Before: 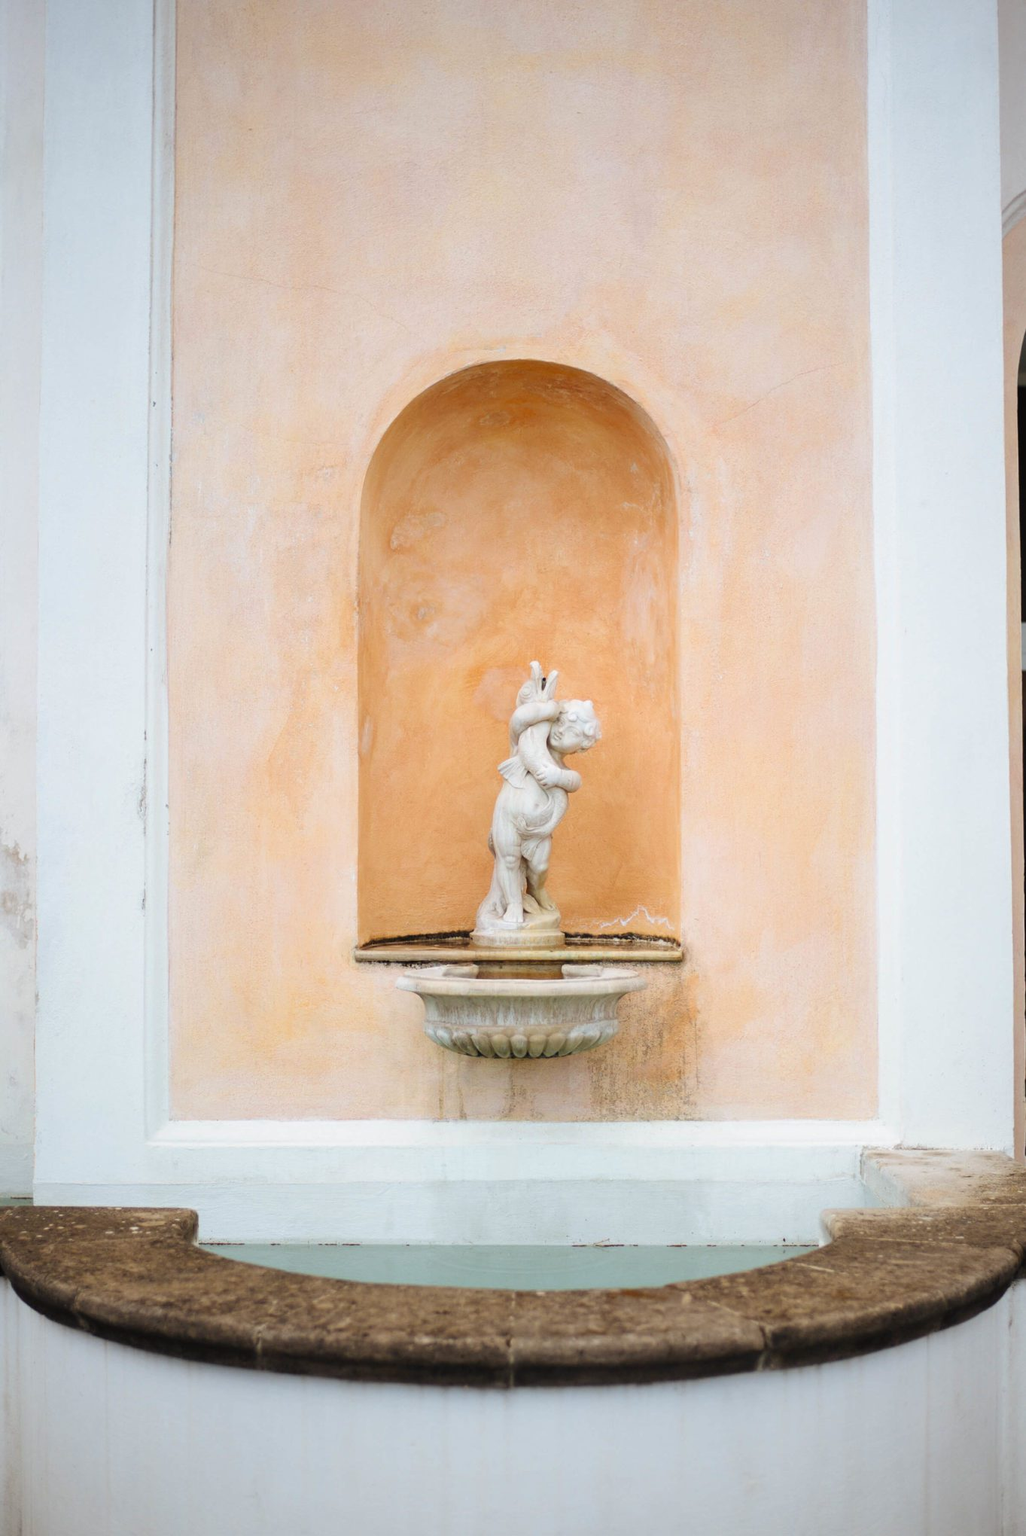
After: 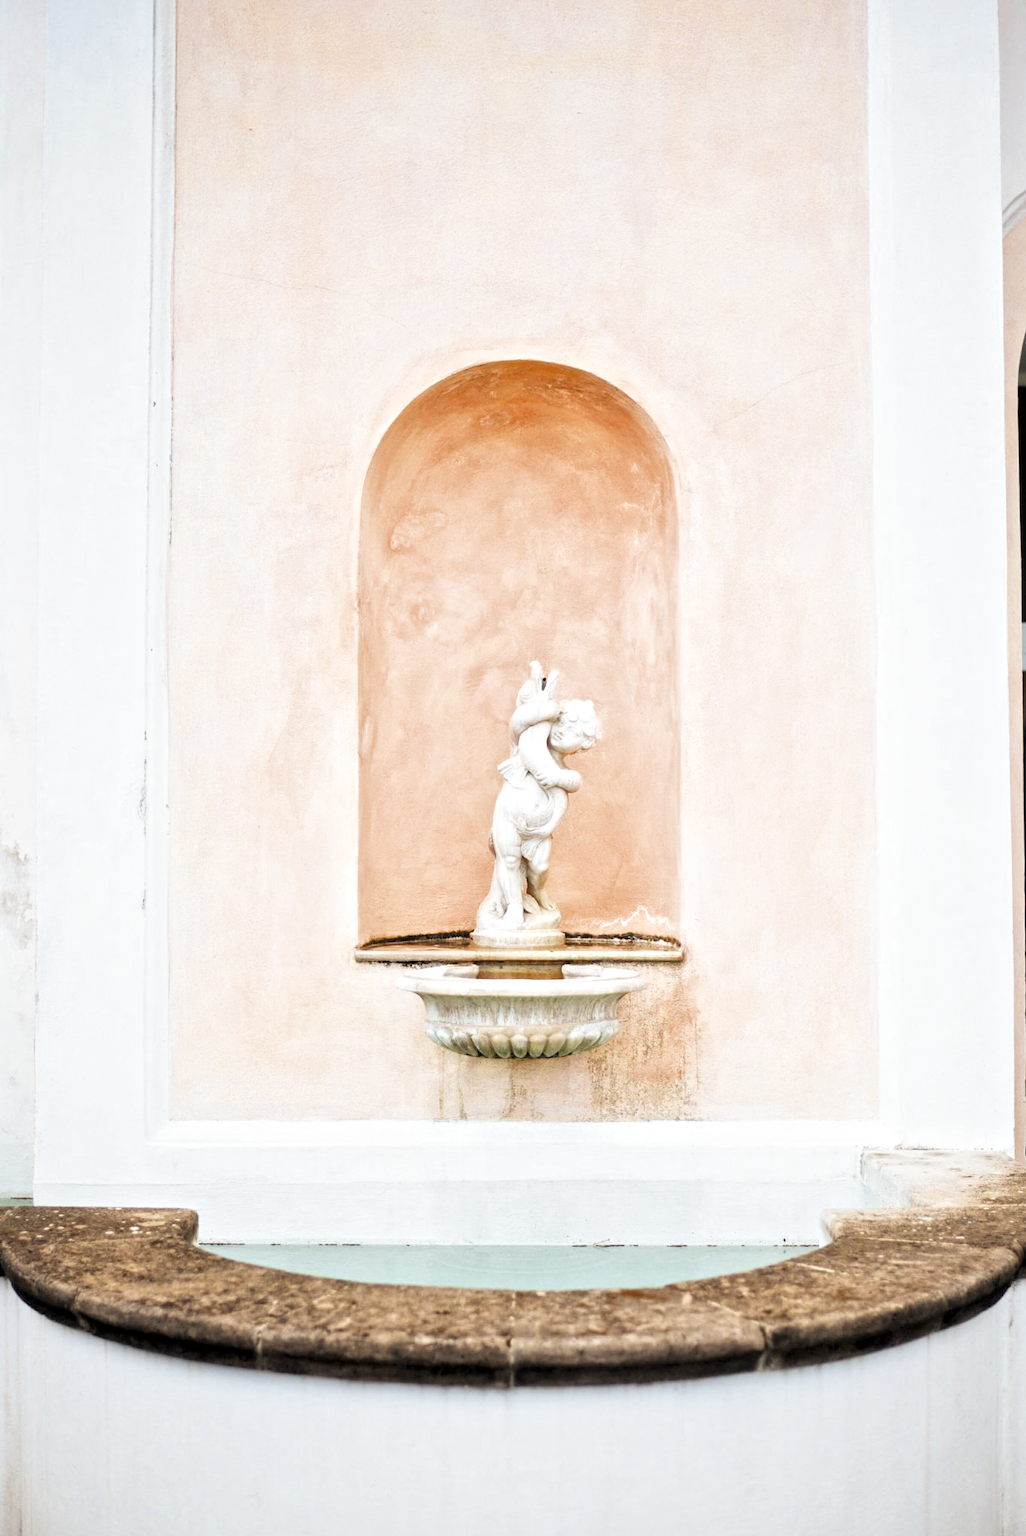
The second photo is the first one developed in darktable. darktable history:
local contrast: mode bilateral grid, contrast 20, coarseness 19, detail 163%, midtone range 0.2
filmic rgb: middle gray luminance 9.23%, black relative exposure -10.55 EV, white relative exposure 3.45 EV, threshold 6 EV, target black luminance 0%, hardness 5.98, latitude 59.69%, contrast 1.087, highlights saturation mix 5%, shadows ↔ highlights balance 29.23%, add noise in highlights 0, color science v3 (2019), use custom middle-gray values true, iterations of high-quality reconstruction 0, contrast in highlights soft, enable highlight reconstruction true
